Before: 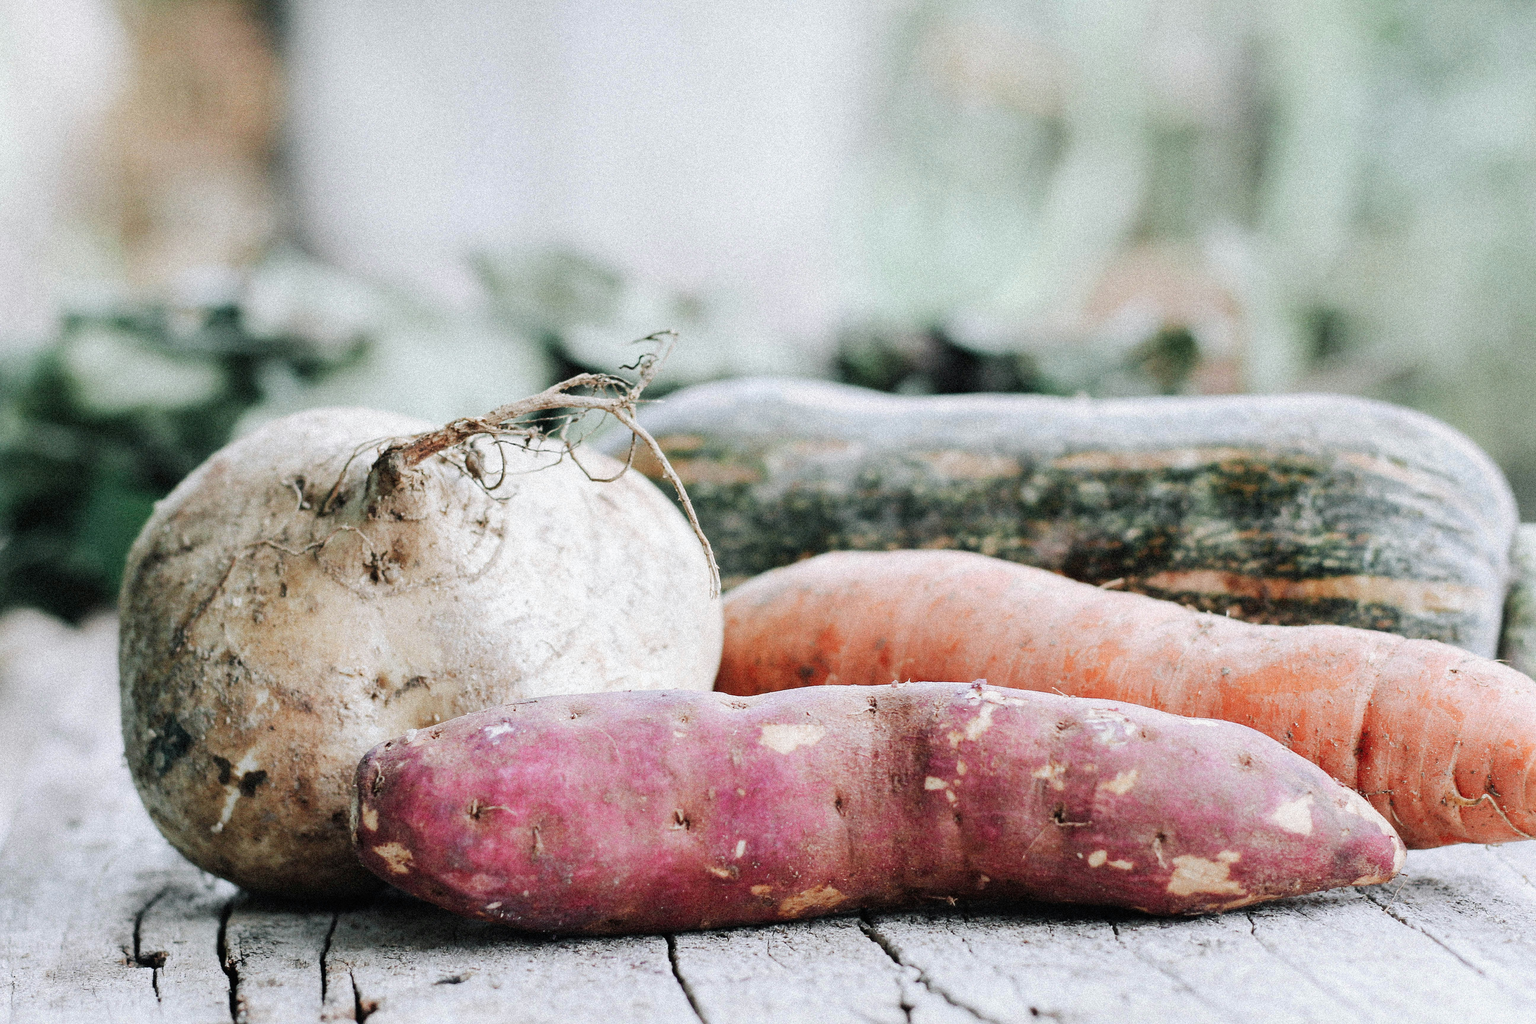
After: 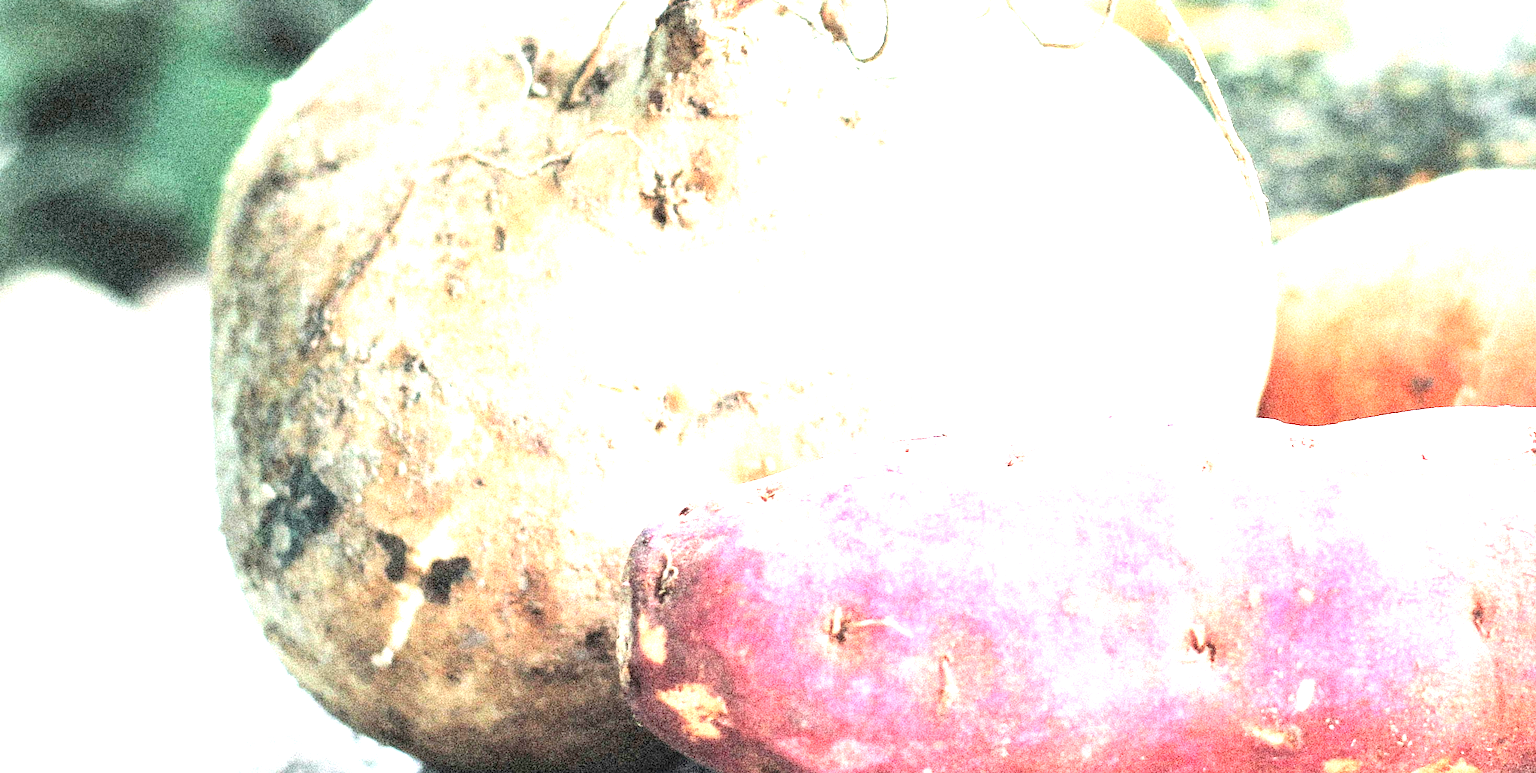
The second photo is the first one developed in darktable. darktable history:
exposure: exposure 2.262 EV, compensate highlight preservation false
contrast brightness saturation: contrast 0.136, brightness 0.208
crop: top 44.408%, right 43.241%, bottom 12.739%
